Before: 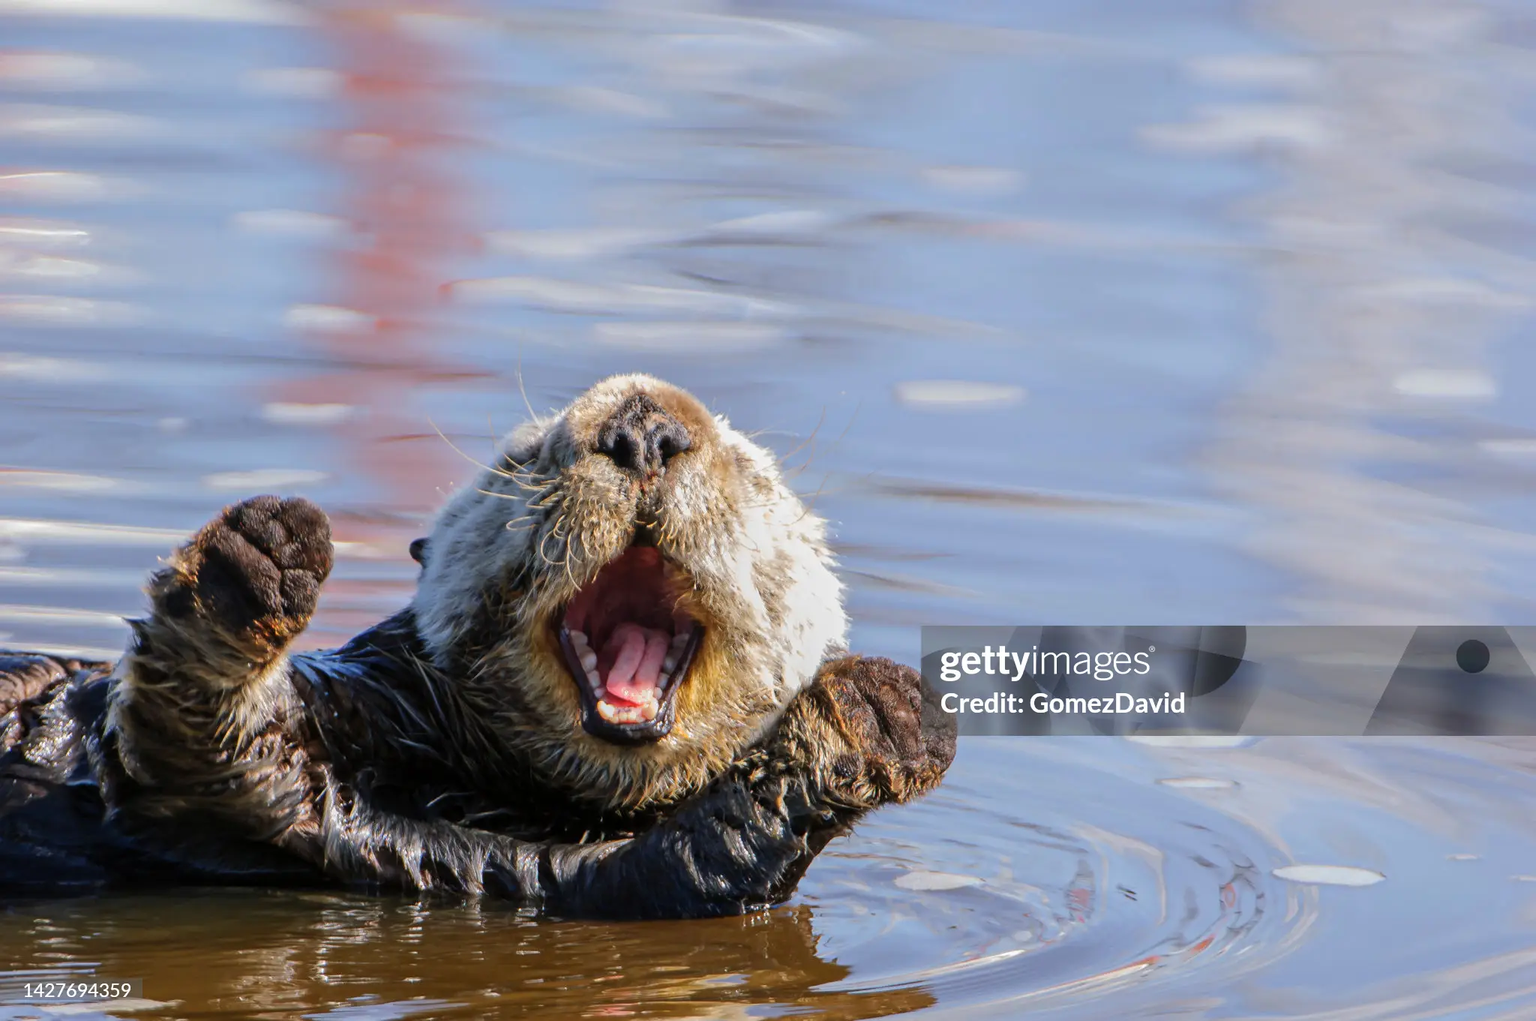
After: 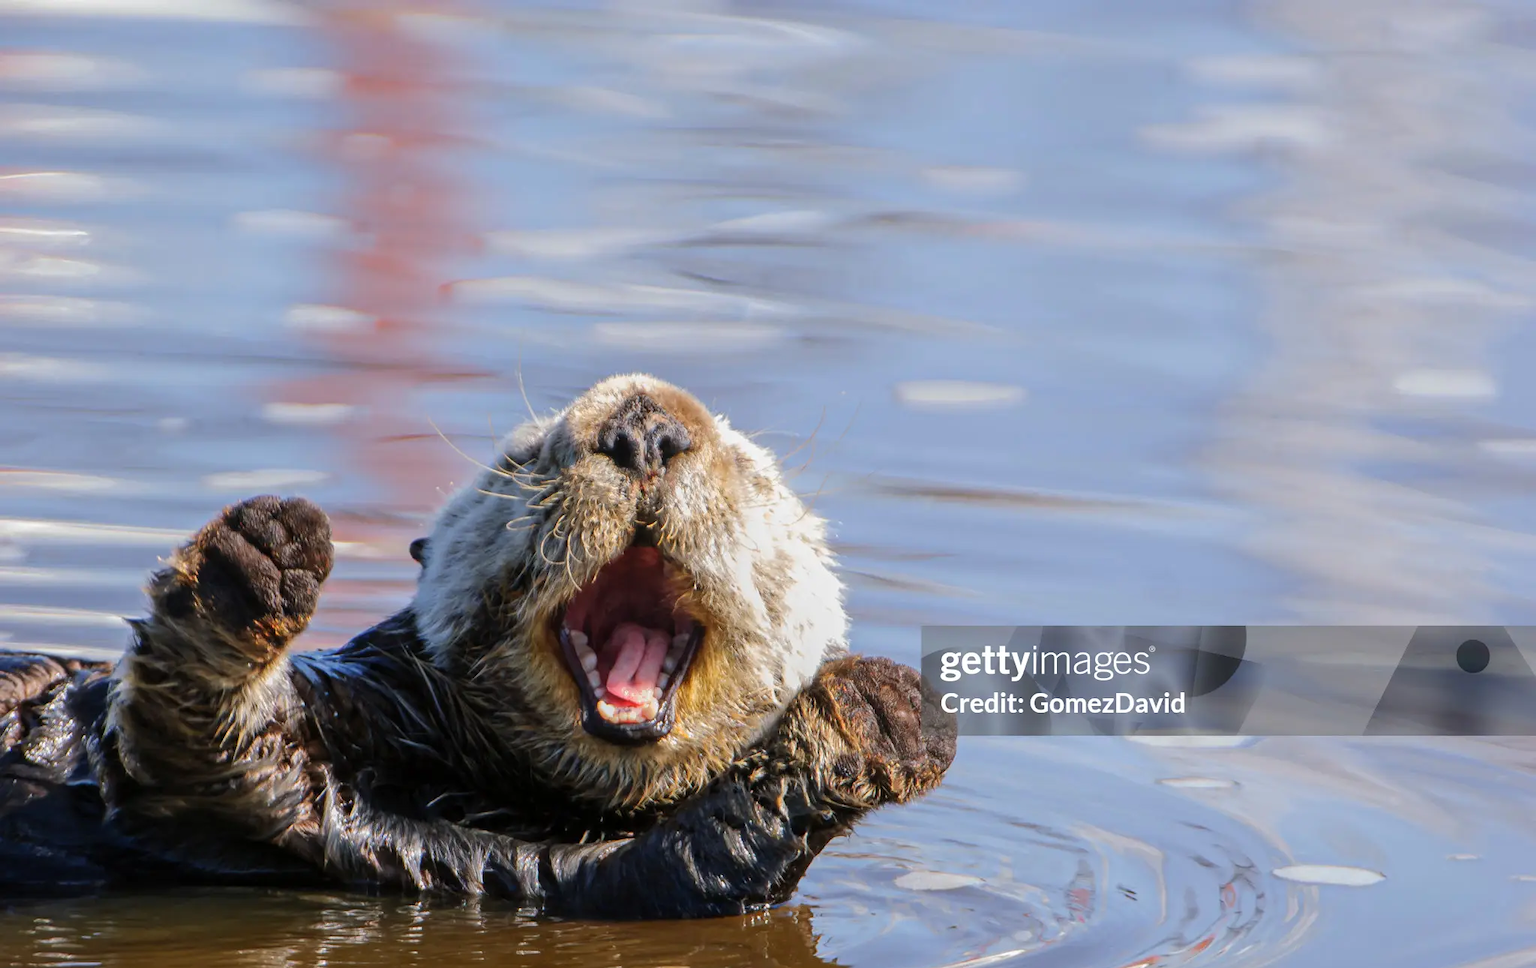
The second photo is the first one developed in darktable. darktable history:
bloom: size 15%, threshold 97%, strength 7%
crop and rotate: top 0%, bottom 5.097%
